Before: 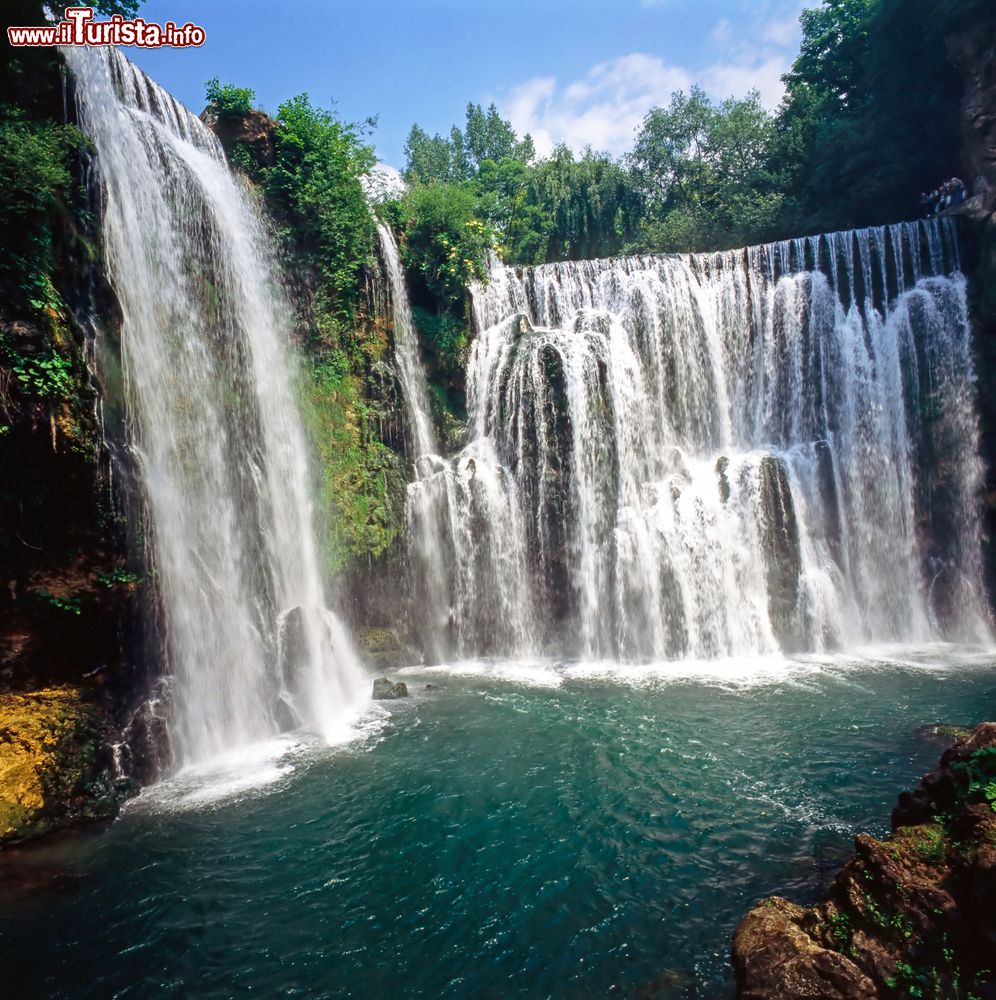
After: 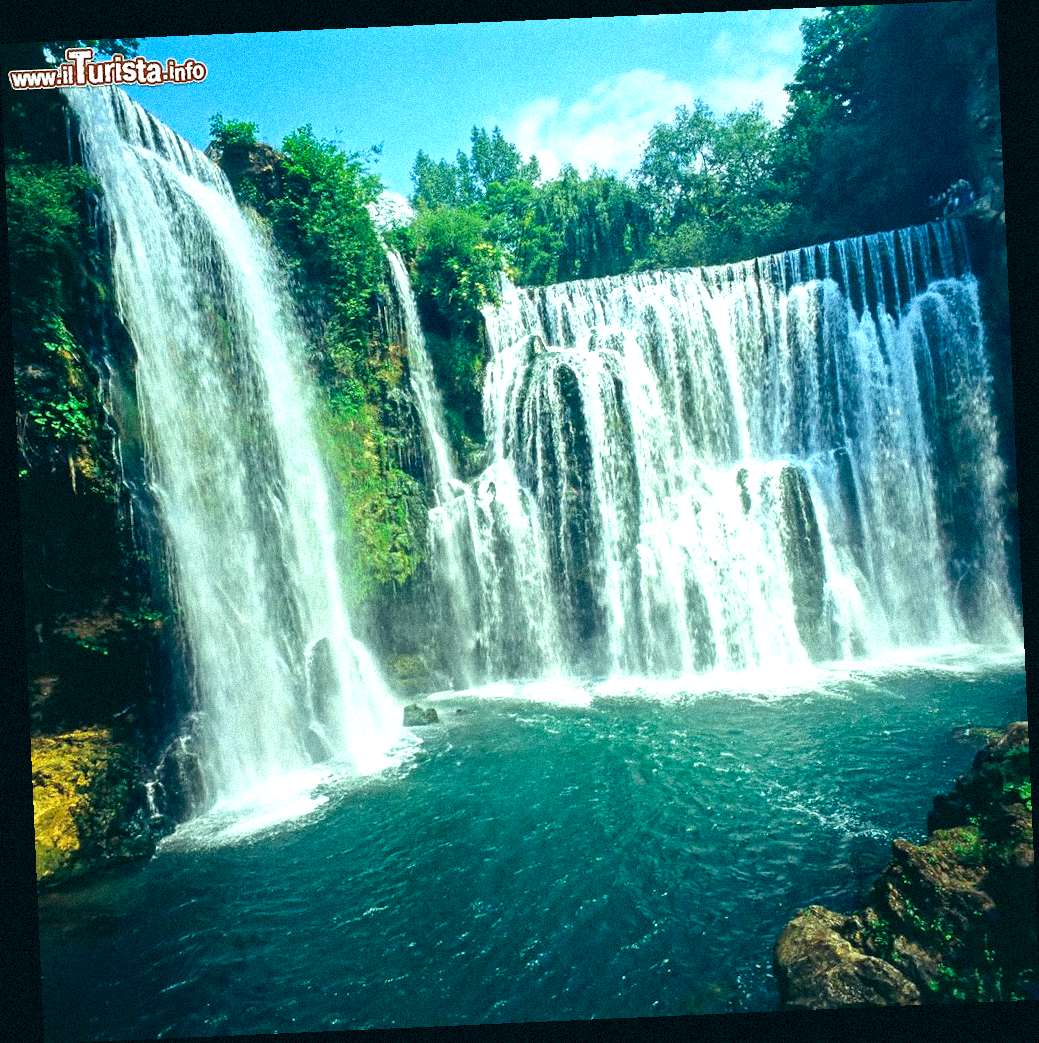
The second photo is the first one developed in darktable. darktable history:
rotate and perspective: rotation -2.56°, automatic cropping off
white balance: red 0.984, blue 1.059
exposure: black level correction 0, exposure 0.7 EV, compensate exposure bias true, compensate highlight preservation false
color correction: highlights a* -20.08, highlights b* 9.8, shadows a* -20.4, shadows b* -10.76
grain: strength 35%, mid-tones bias 0%
